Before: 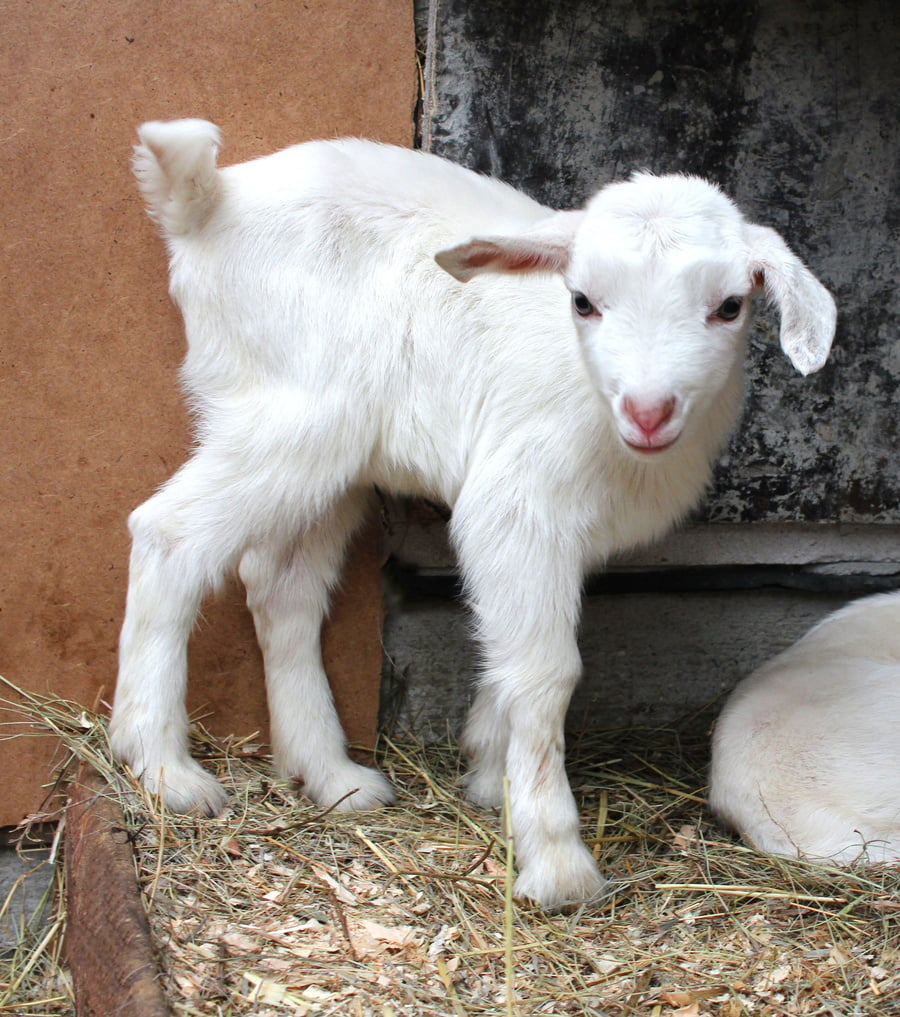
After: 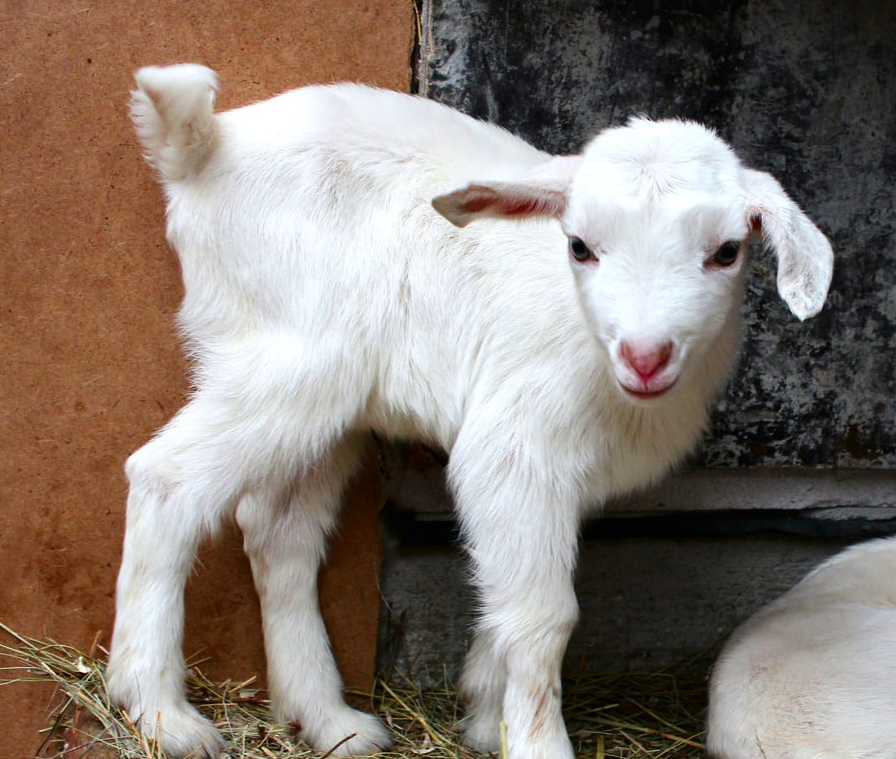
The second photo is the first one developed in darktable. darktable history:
contrast brightness saturation: contrast 0.12, brightness -0.12, saturation 0.2
crop: left 0.387%, top 5.469%, bottom 19.809%
